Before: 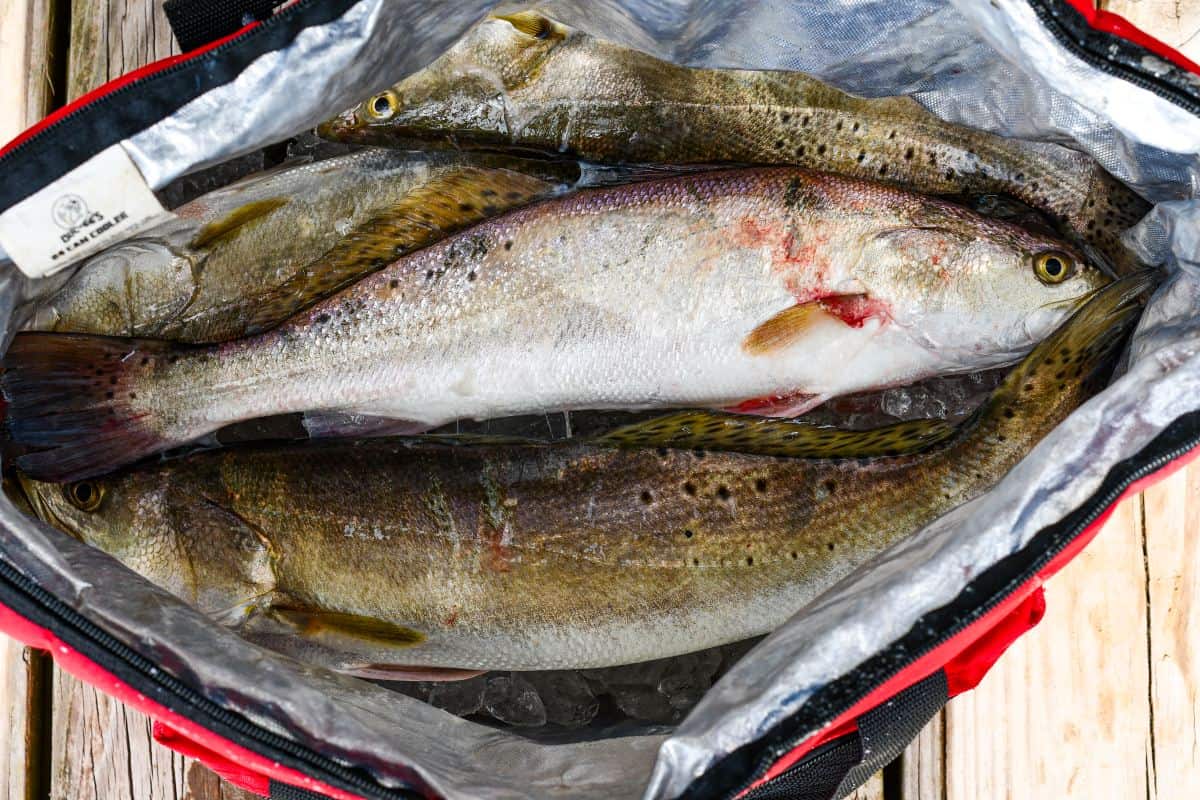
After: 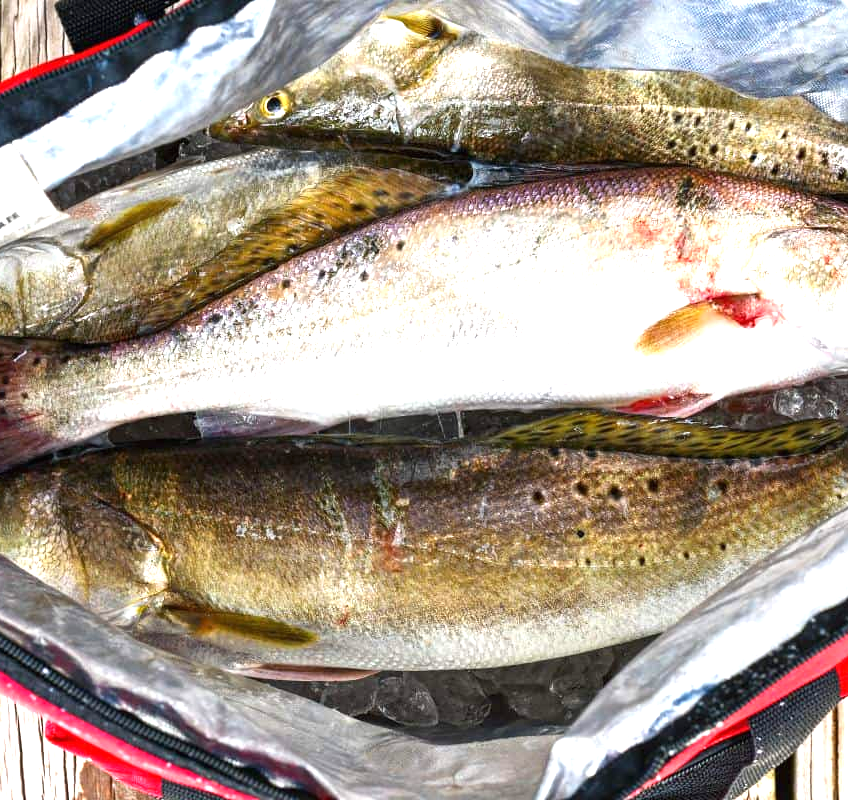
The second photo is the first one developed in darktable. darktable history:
crop and rotate: left 9.011%, right 20.254%
exposure: black level correction 0, exposure 1.096 EV, compensate exposure bias true, compensate highlight preservation false
